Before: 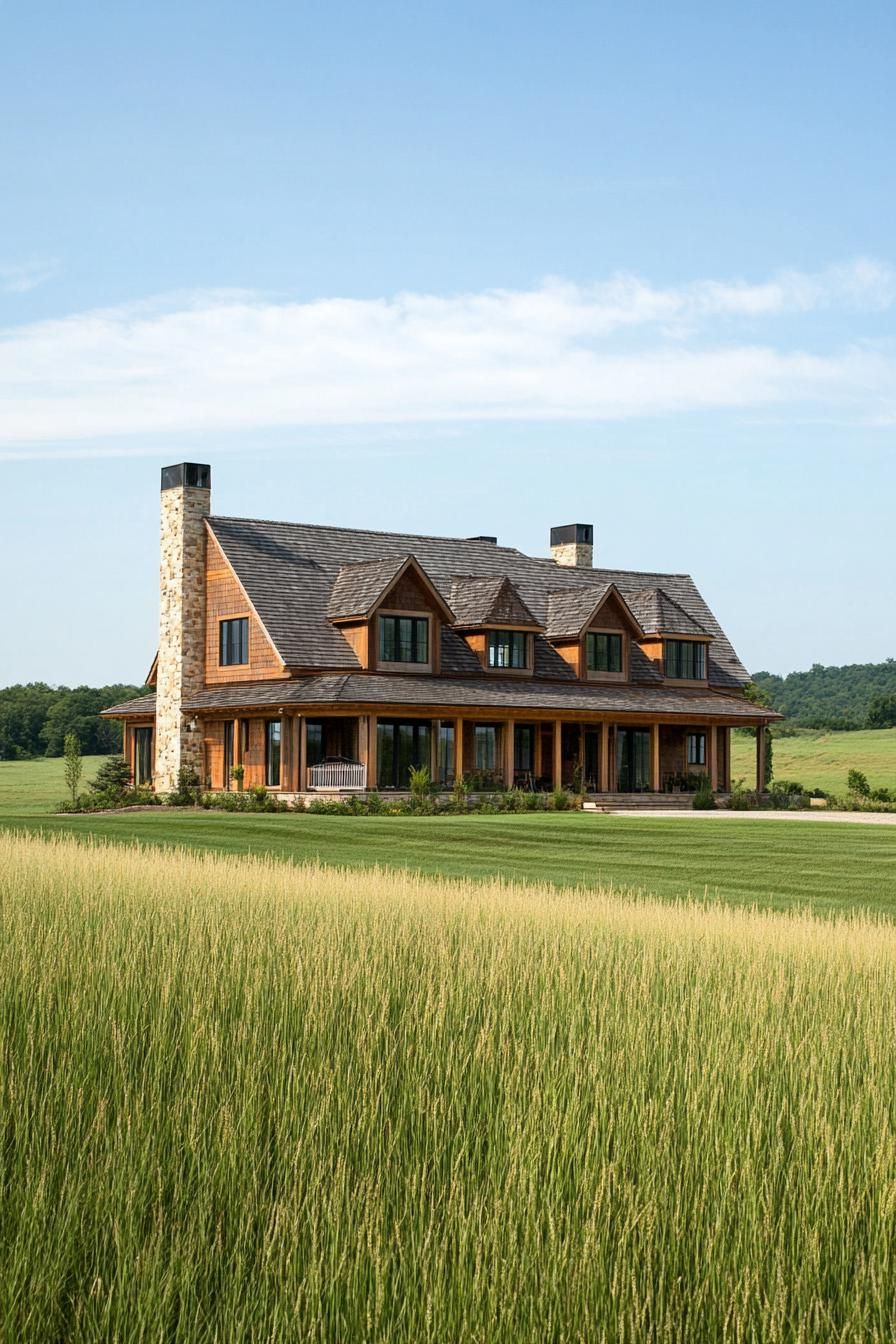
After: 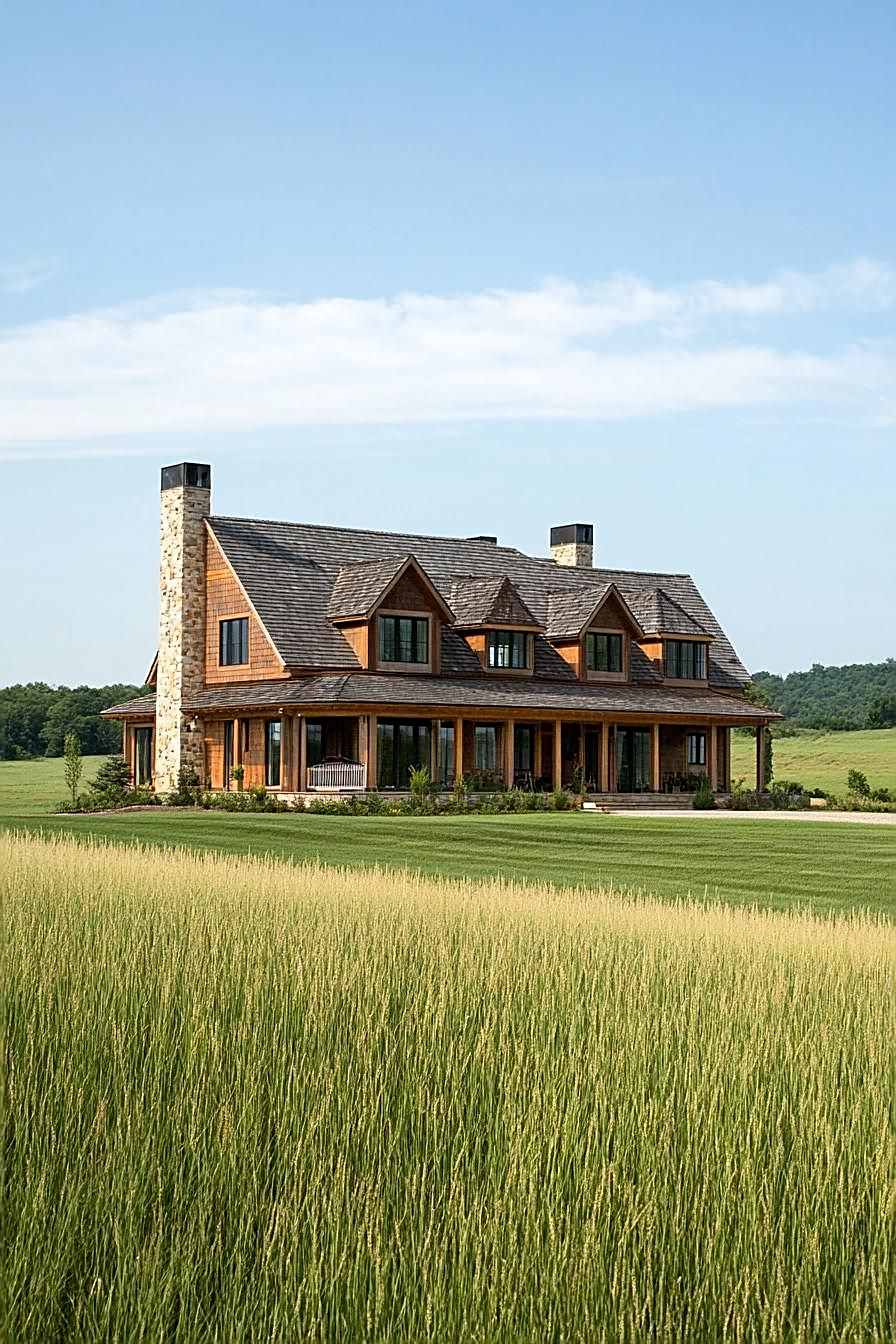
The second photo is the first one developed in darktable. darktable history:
white balance: emerald 1
sharpen: amount 0.6
